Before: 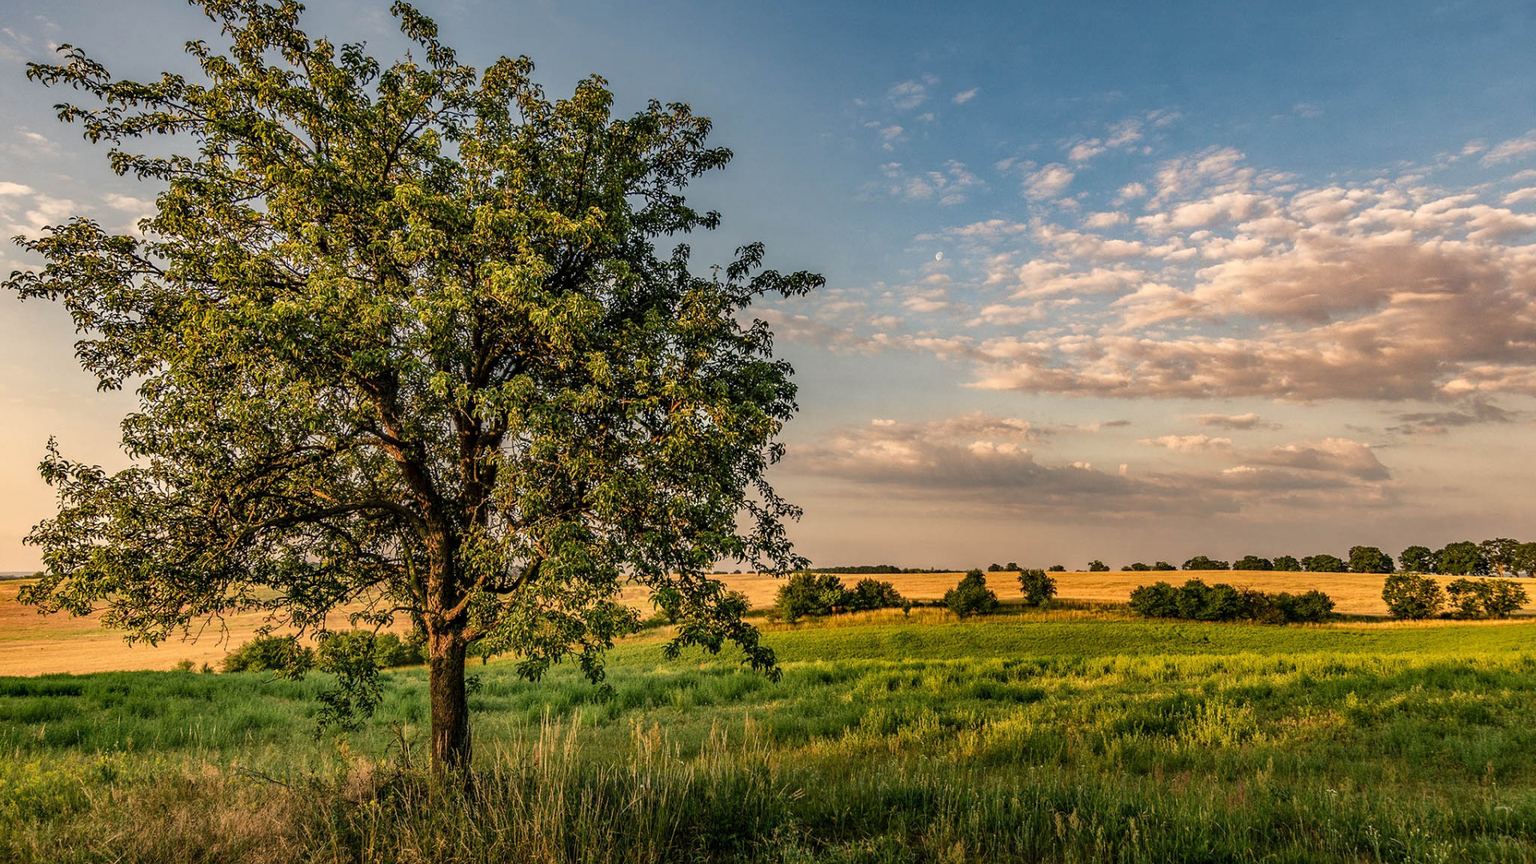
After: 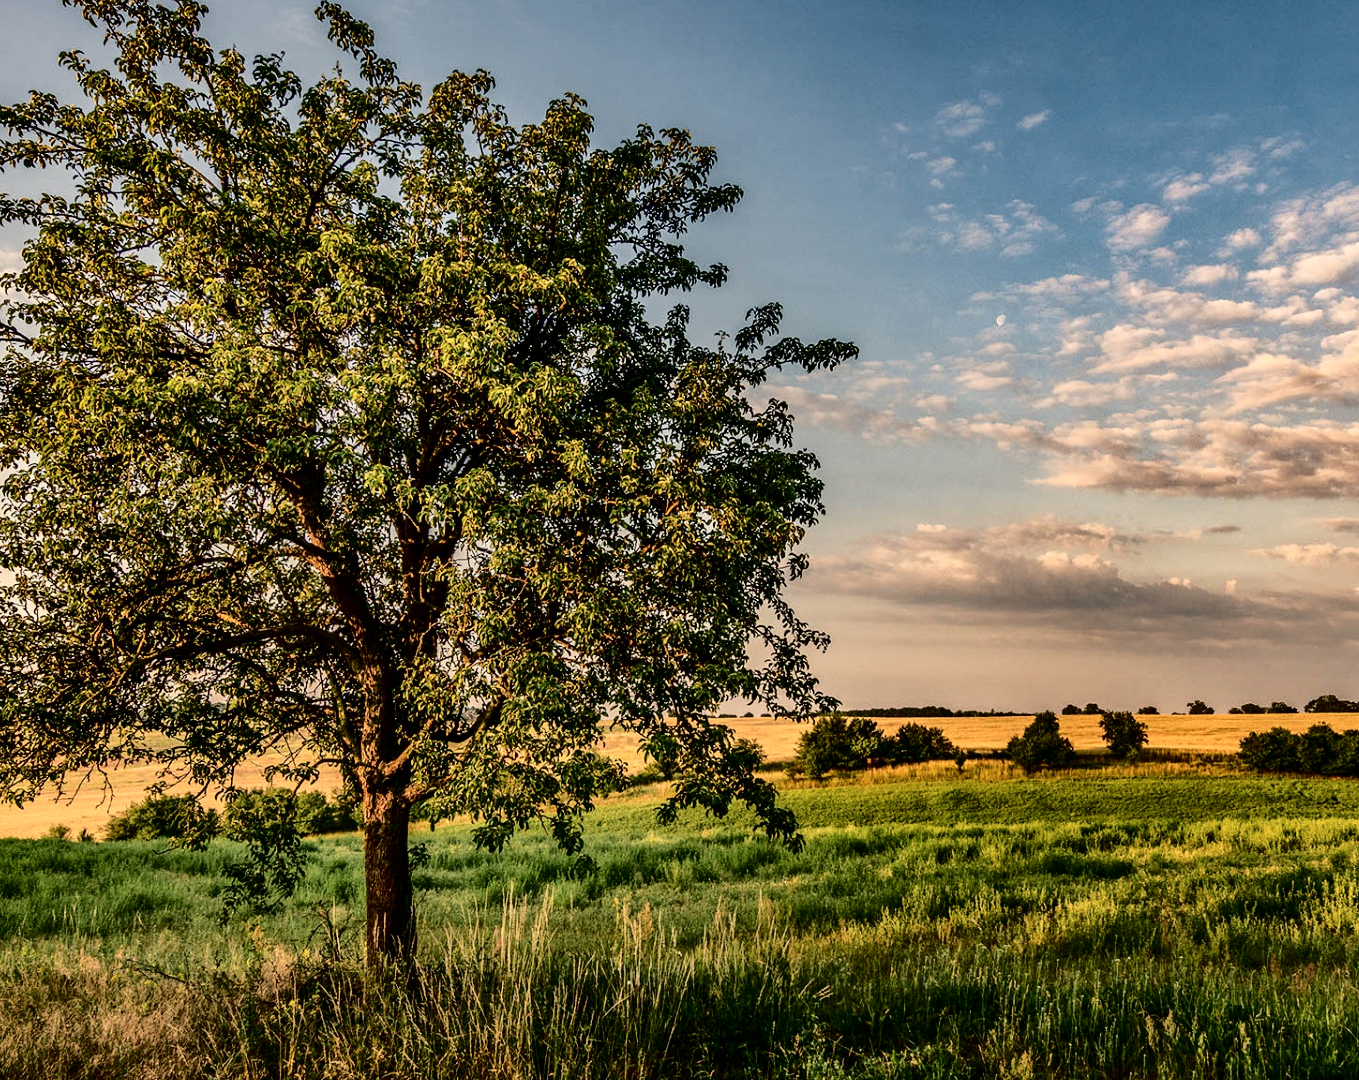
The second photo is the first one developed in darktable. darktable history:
shadows and highlights: soften with gaussian
fill light: exposure -2 EV, width 8.6
crop and rotate: left 9.061%, right 20.142%
contrast brightness saturation: contrast 0.22
